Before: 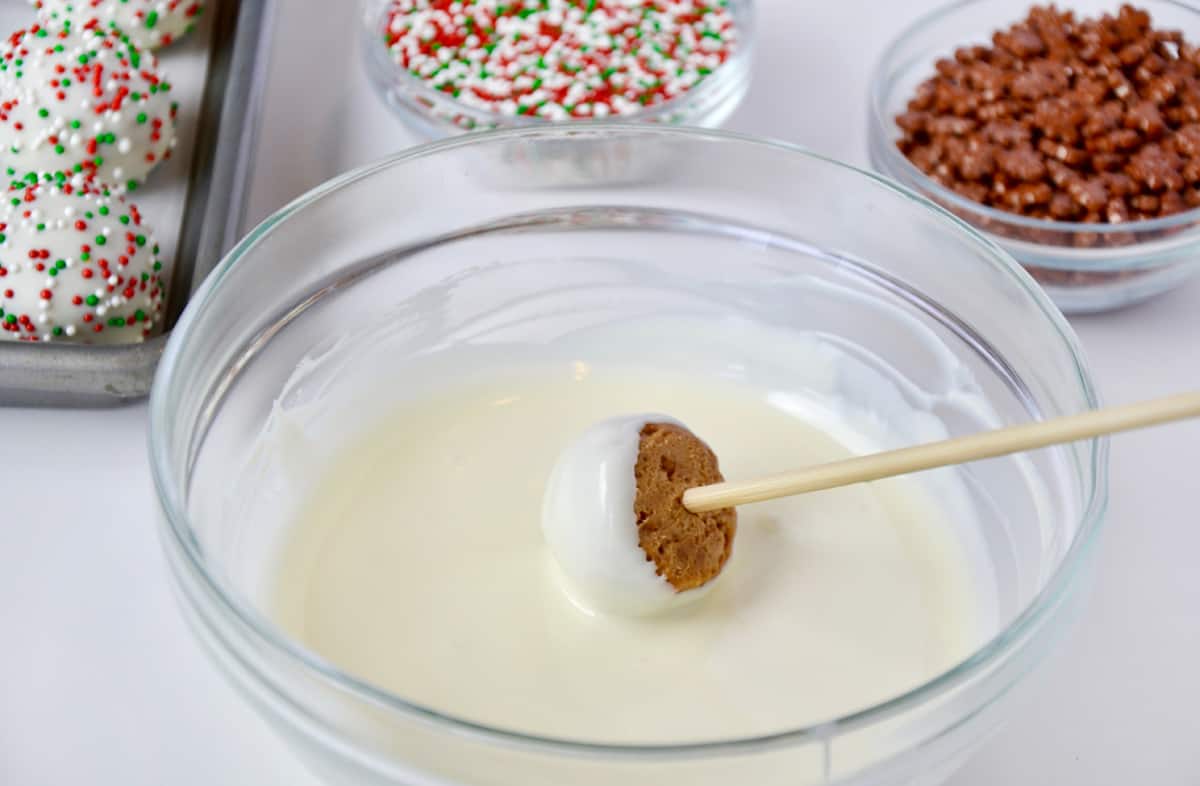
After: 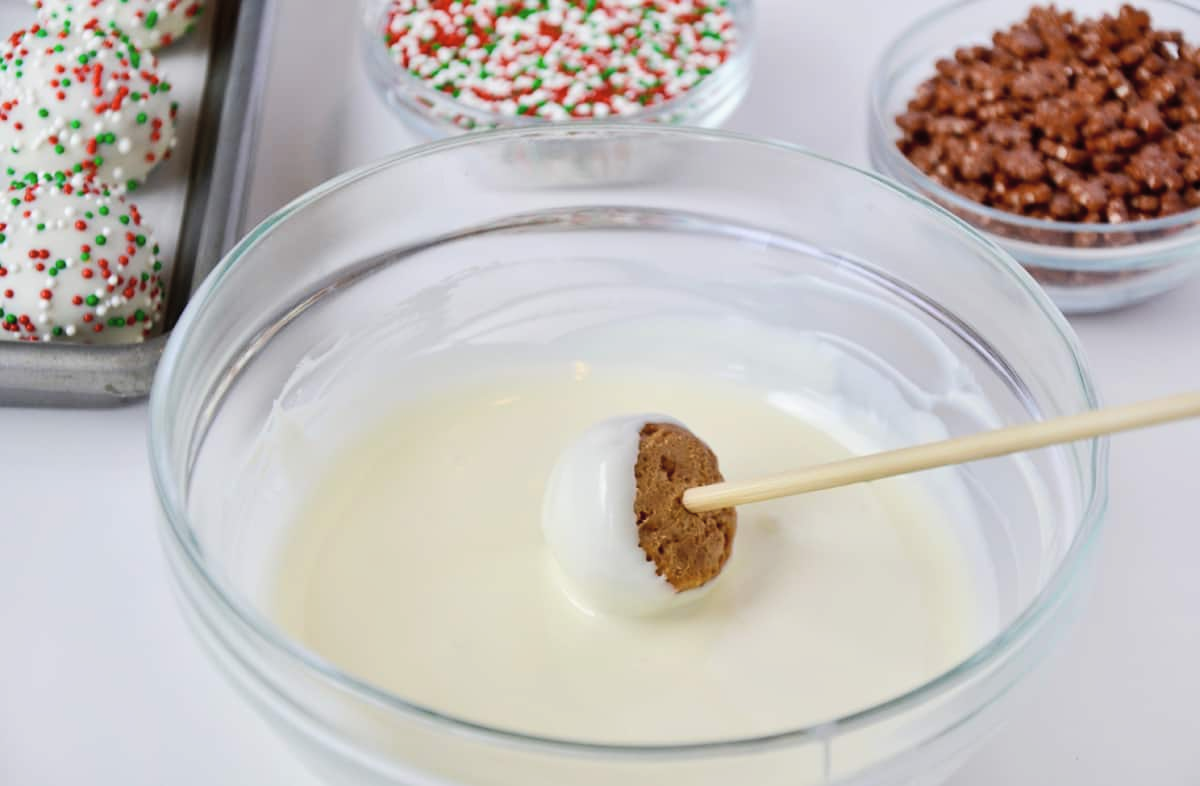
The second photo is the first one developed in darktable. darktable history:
tone equalizer: -8 EV -0.385 EV, -7 EV -0.421 EV, -6 EV -0.339 EV, -5 EV -0.254 EV, -3 EV 0.206 EV, -2 EV 0.356 EV, -1 EV 0.364 EV, +0 EV 0.447 EV, edges refinement/feathering 500, mask exposure compensation -1.57 EV, preserve details no
exposure: exposure -0.454 EV, compensate highlight preservation false
contrast brightness saturation: brightness 0.116
